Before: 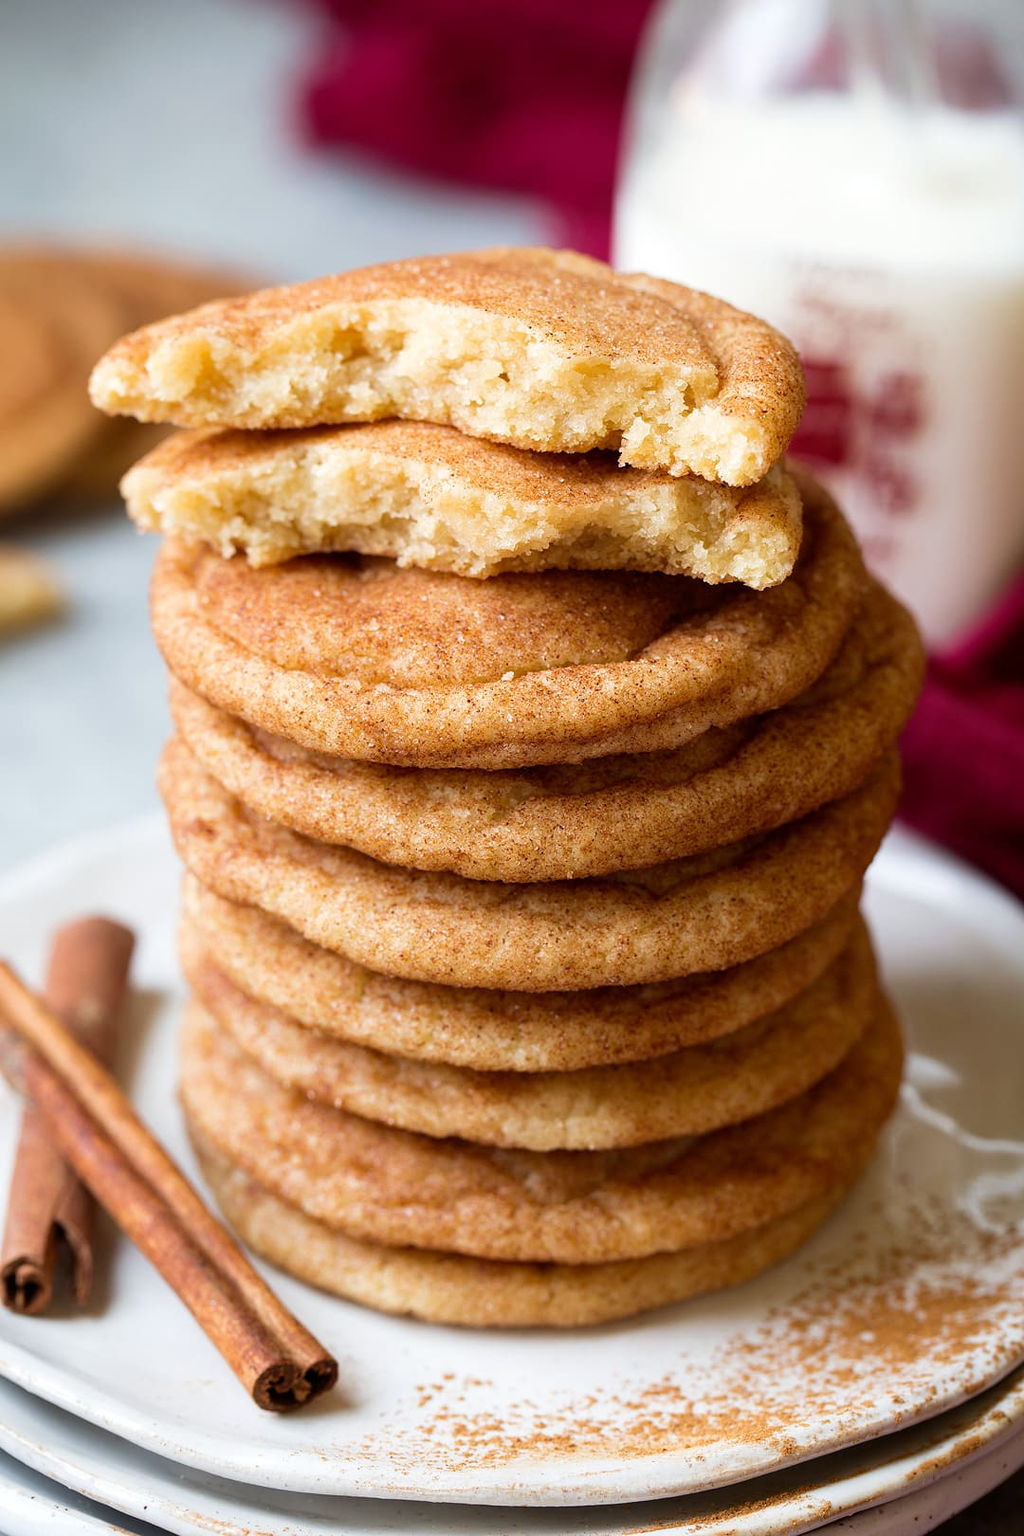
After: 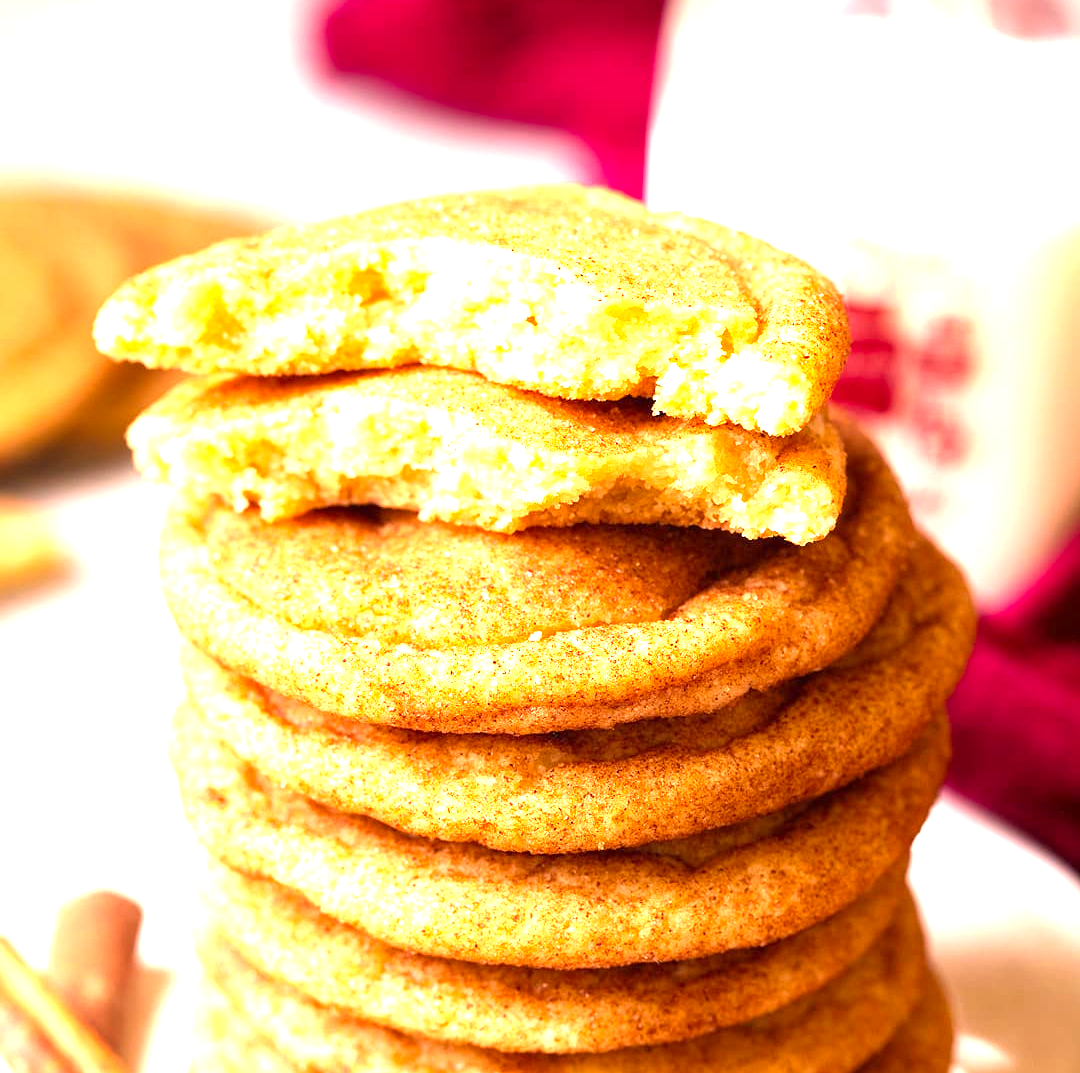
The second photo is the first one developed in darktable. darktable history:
exposure: black level correction 0, exposure 1.708 EV, compensate highlight preservation false
color correction: highlights a* 21.95, highlights b* 21.52
crop and rotate: top 4.792%, bottom 28.93%
